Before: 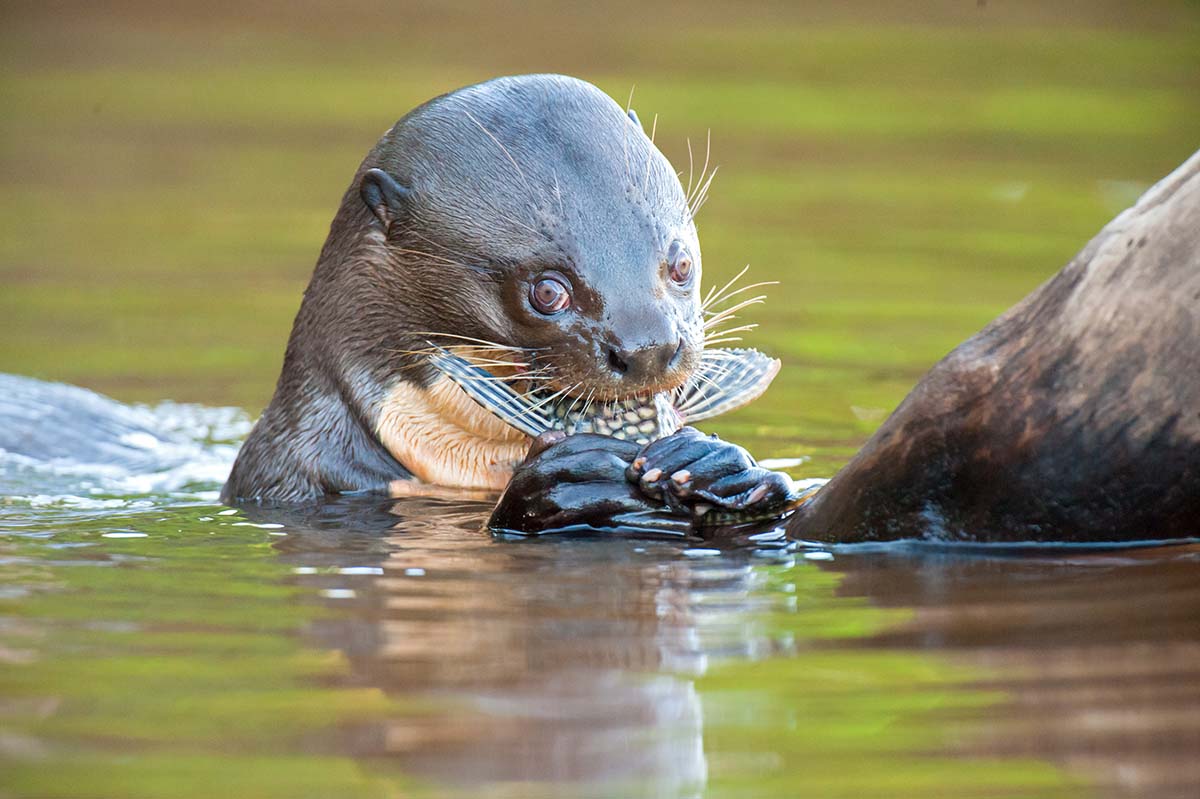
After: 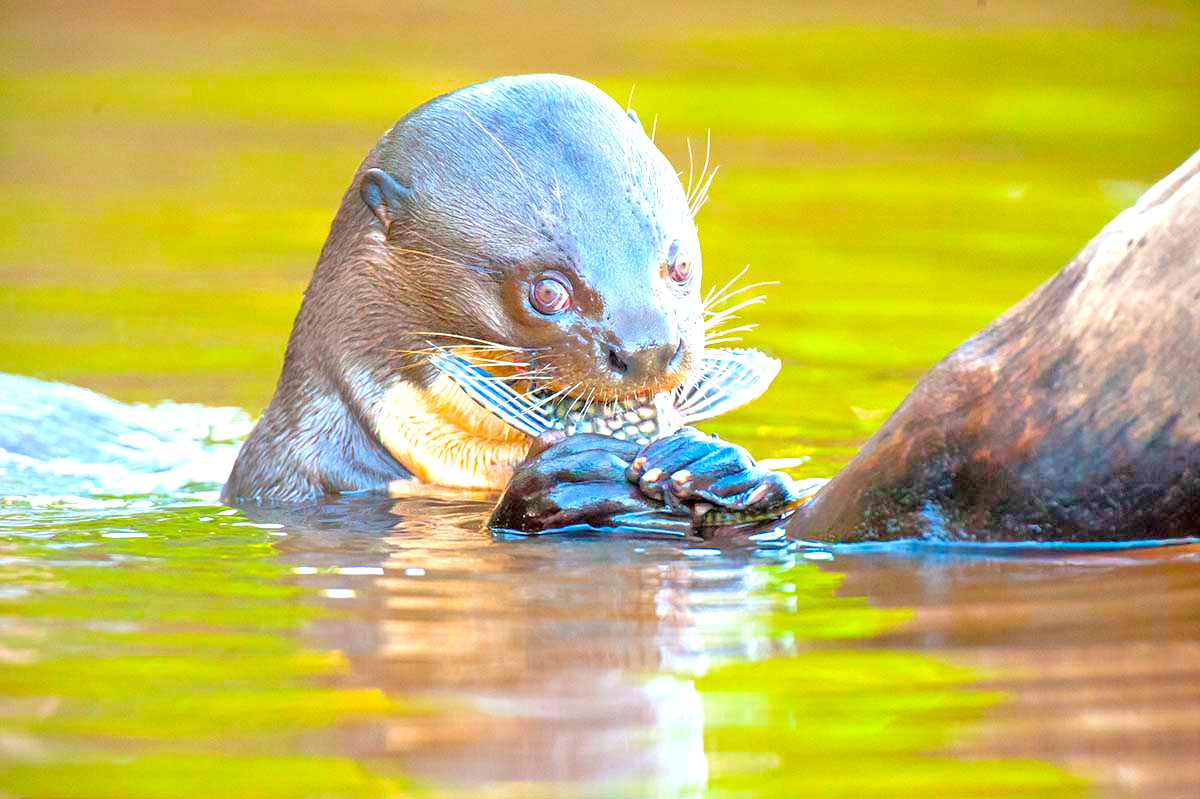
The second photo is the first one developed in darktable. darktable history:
tone equalizer: -7 EV 0.152 EV, -6 EV 0.621 EV, -5 EV 1.16 EV, -4 EV 1.32 EV, -3 EV 1.16 EV, -2 EV 0.6 EV, -1 EV 0.149 EV
color balance rgb: shadows lift › chroma 1.044%, shadows lift › hue 241.39°, linear chroma grading › global chroma 20.181%, perceptual saturation grading › global saturation 17.47%, perceptual brilliance grading › mid-tones 10.053%, perceptual brilliance grading › shadows 15.37%, global vibrance 20%
levels: levels [0, 0.498, 0.996]
exposure: exposure 0.202 EV, compensate exposure bias true, compensate highlight preservation false
